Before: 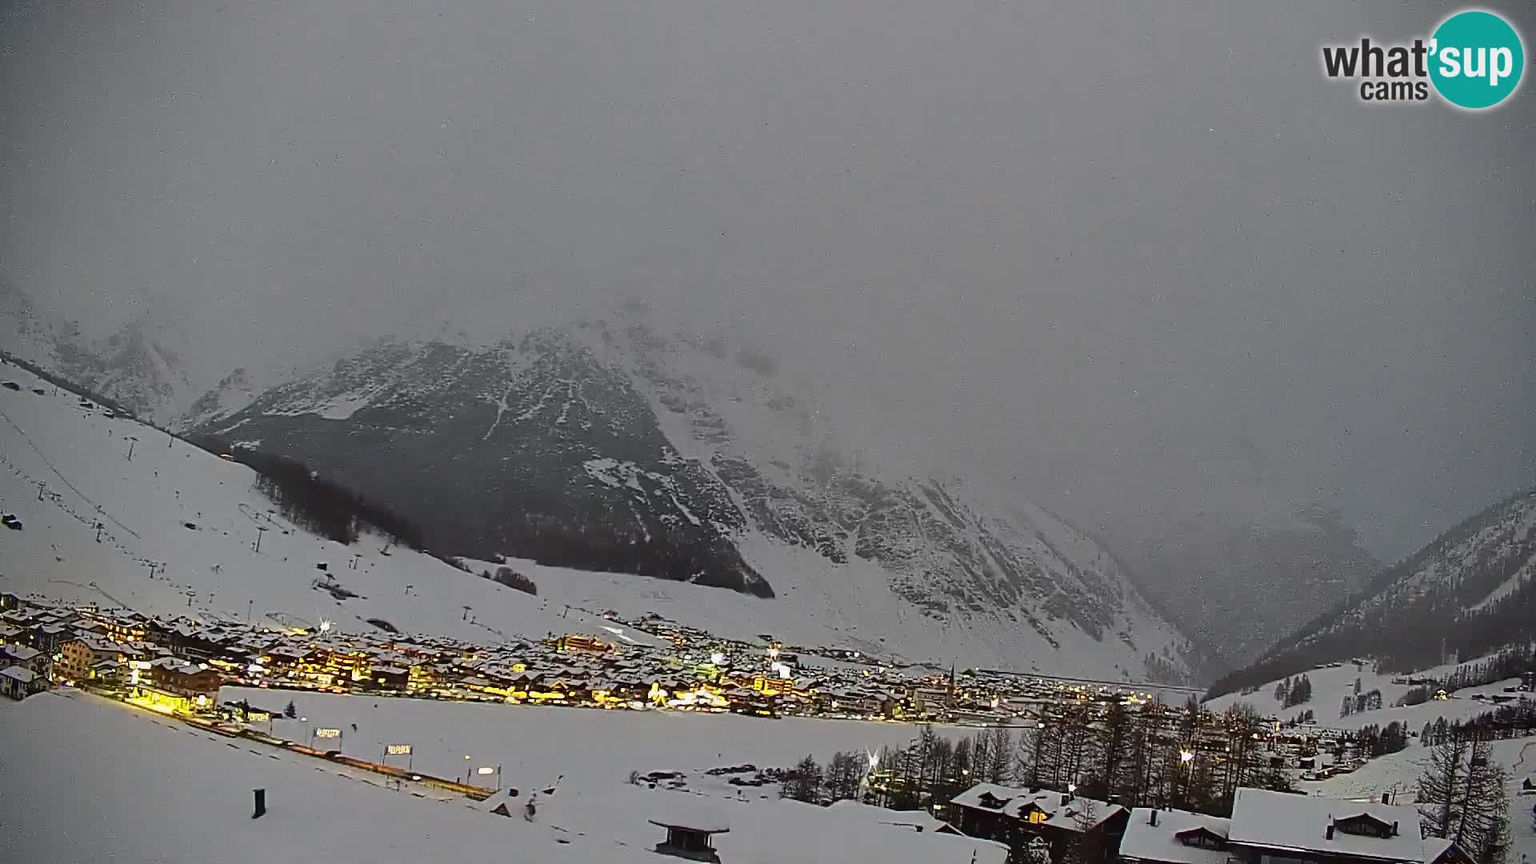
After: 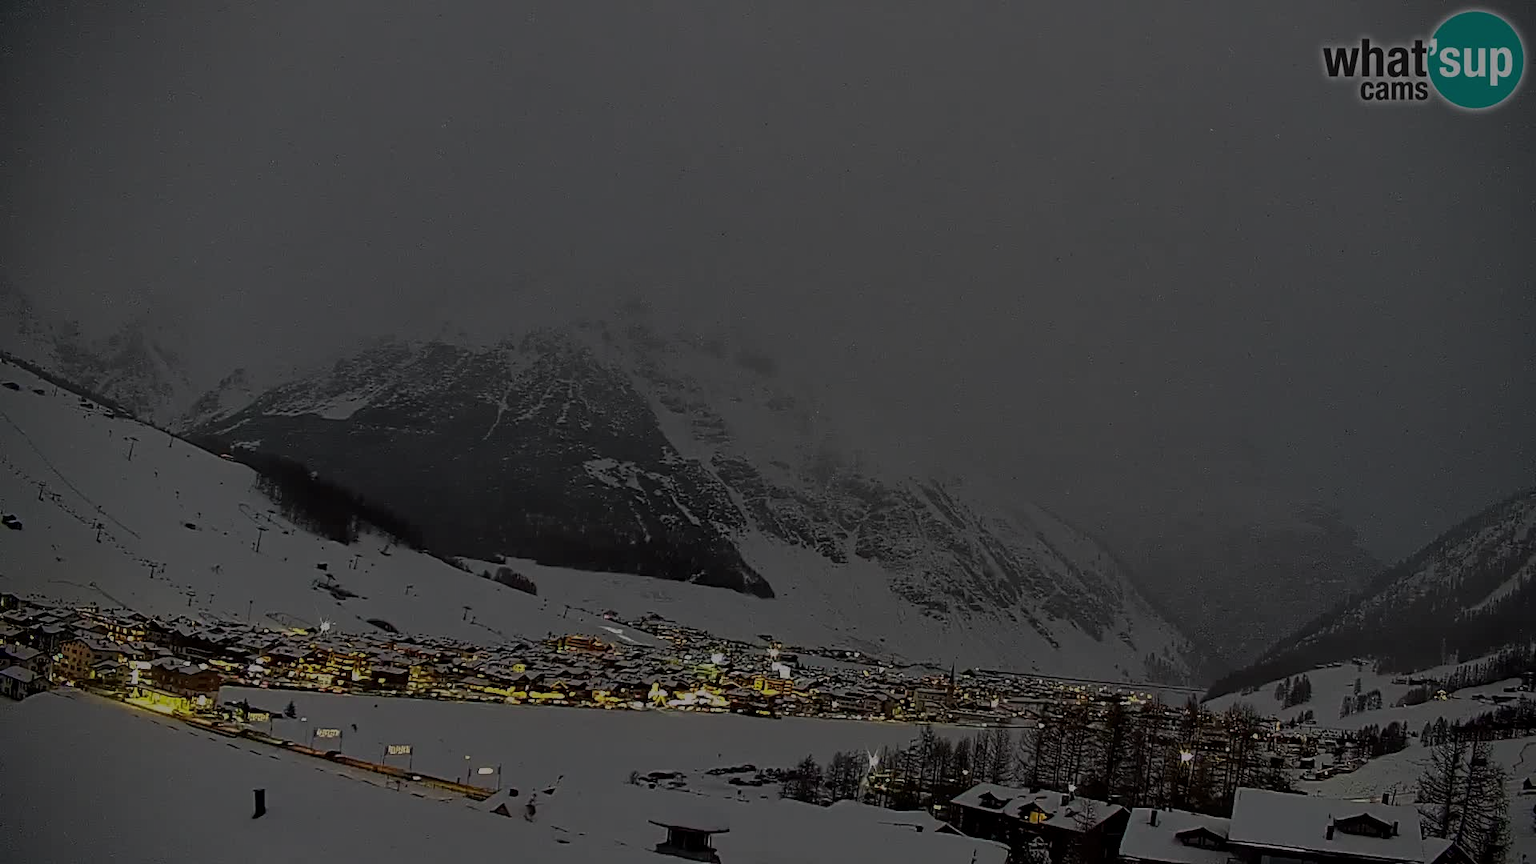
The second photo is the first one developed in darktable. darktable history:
tone equalizer: -8 EV -1.97 EV, -7 EV -2 EV, -6 EV -1.96 EV, -5 EV -1.98 EV, -4 EV -1.99 EV, -3 EV -2 EV, -2 EV -1.99 EV, -1 EV -1.62 EV, +0 EV -1.99 EV, edges refinement/feathering 500, mask exposure compensation -1.57 EV, preserve details no
local contrast: highlights 103%, shadows 98%, detail 119%, midtone range 0.2
